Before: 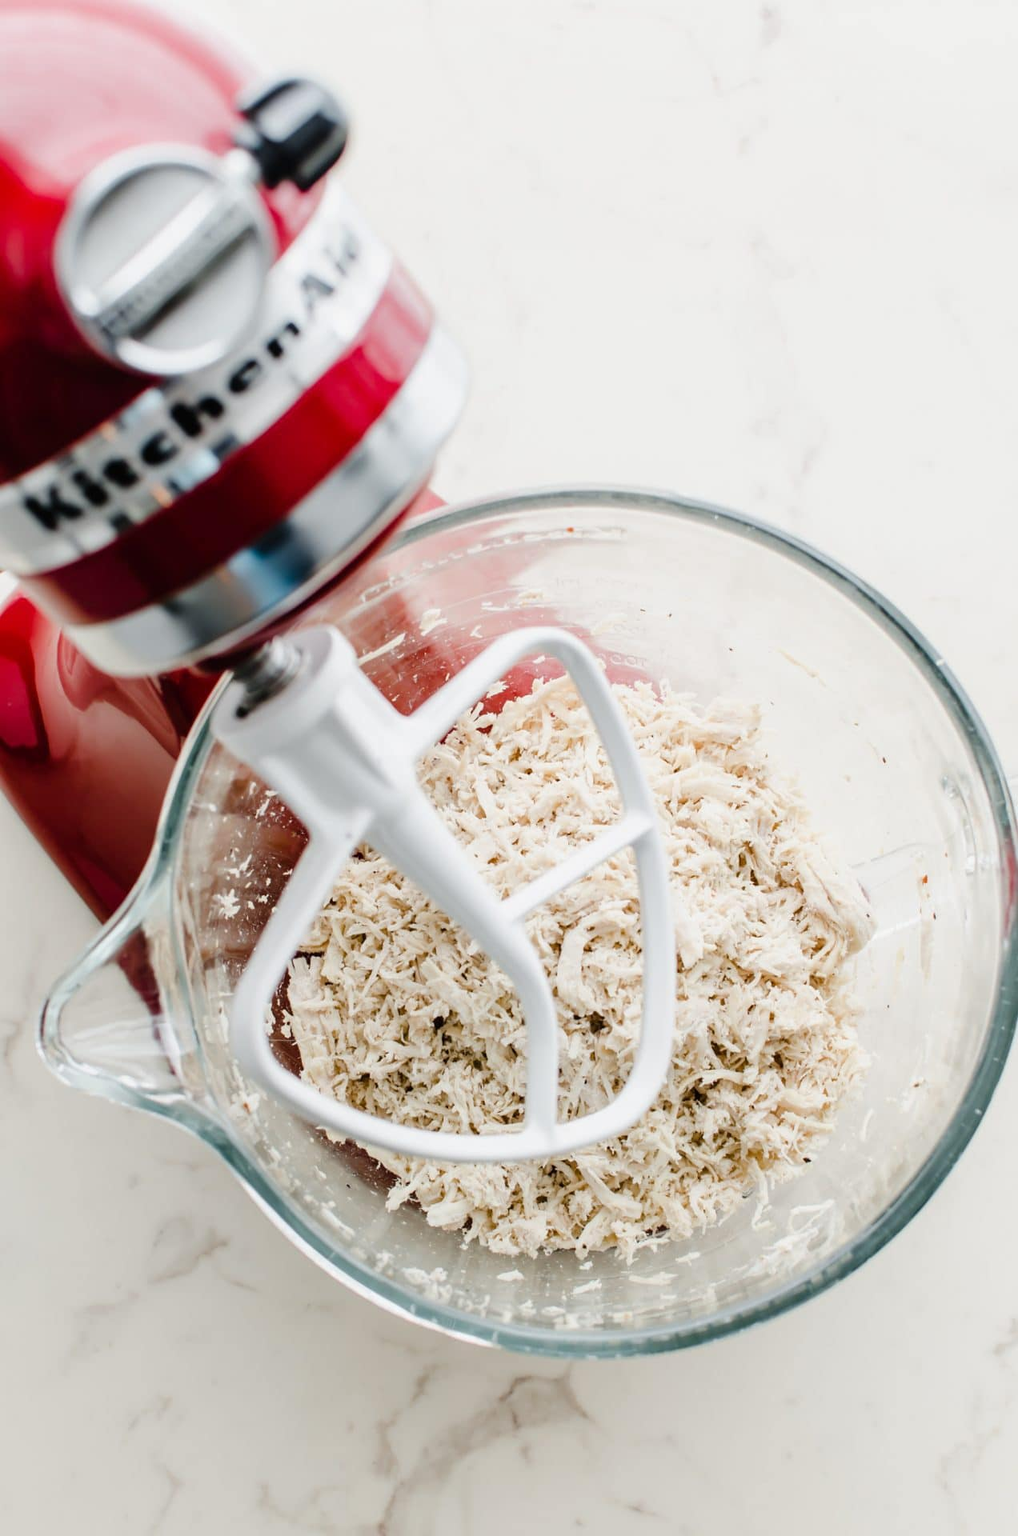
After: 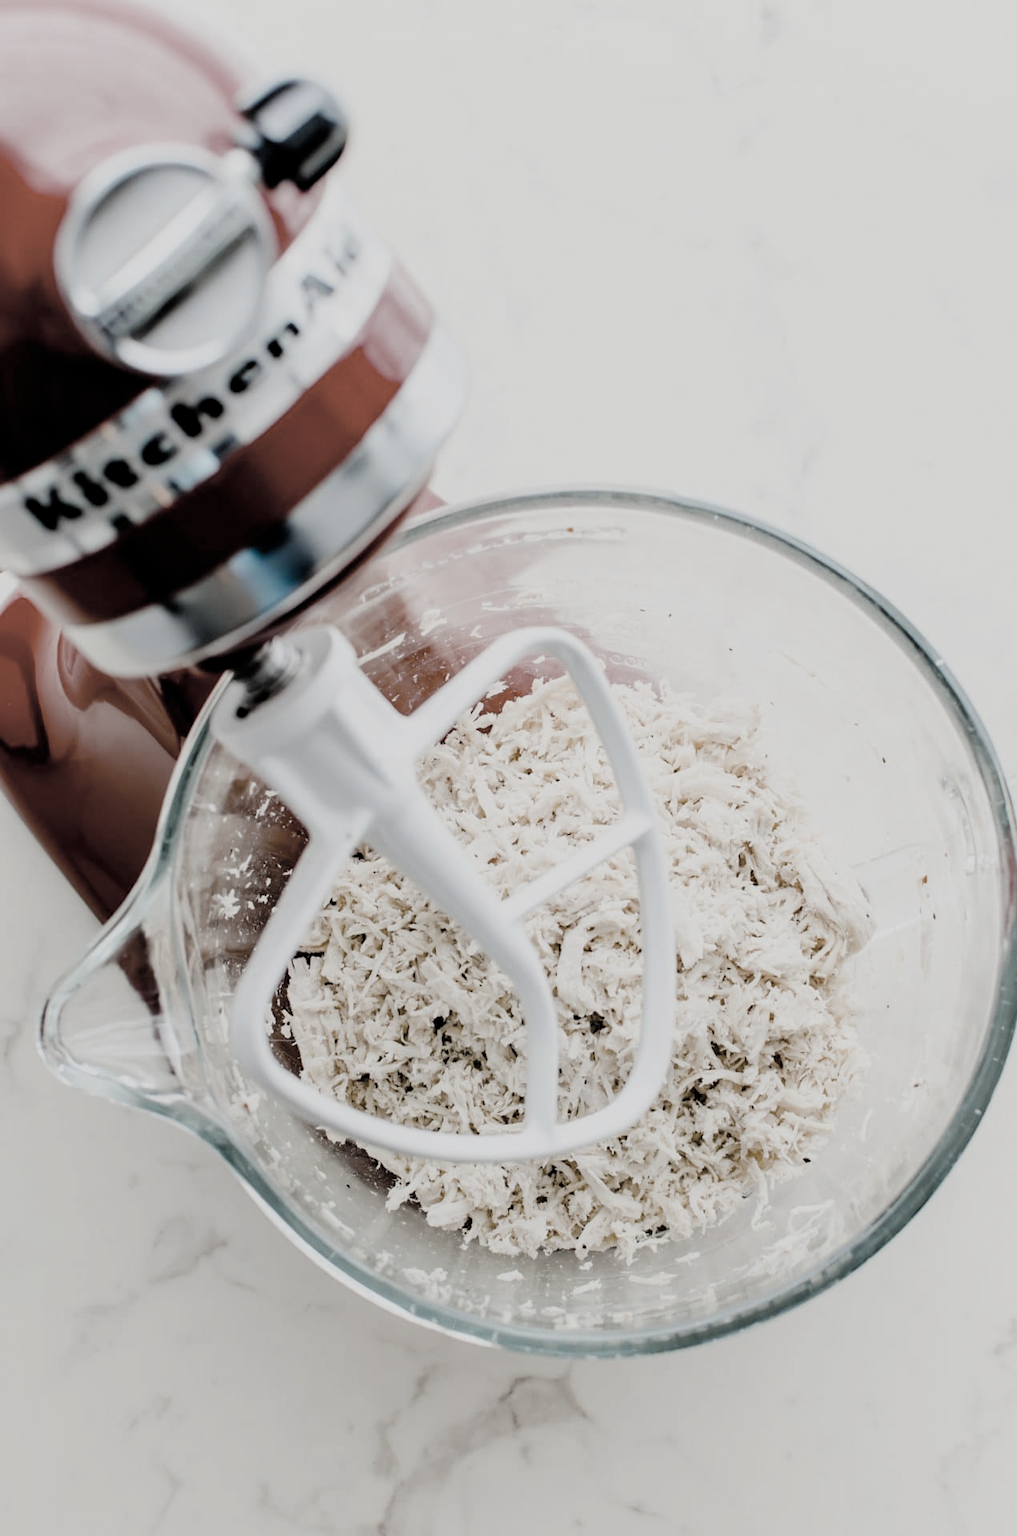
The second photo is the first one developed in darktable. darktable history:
color zones: curves: ch1 [(0.238, 0.163) (0.476, 0.2) (0.733, 0.322) (0.848, 0.134)]
filmic rgb: black relative exposure -7.6 EV, white relative exposure 4.64 EV, threshold 3 EV, target black luminance 0%, hardness 3.55, latitude 50.51%, contrast 1.033, highlights saturation mix 10%, shadows ↔ highlights balance -0.198%, color science v4 (2020), enable highlight reconstruction true
